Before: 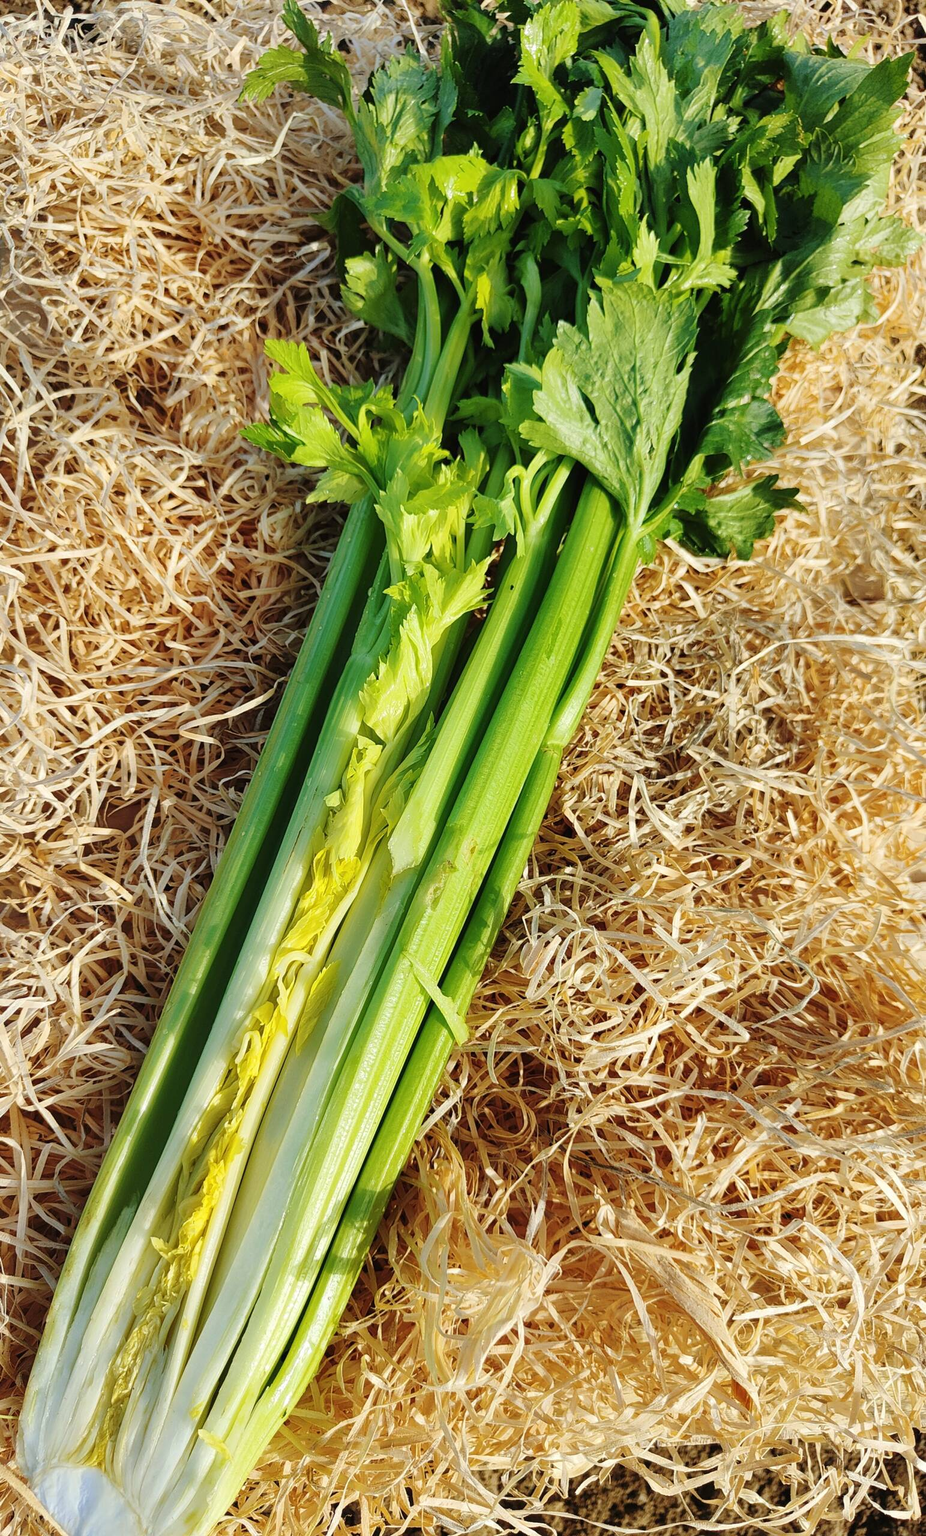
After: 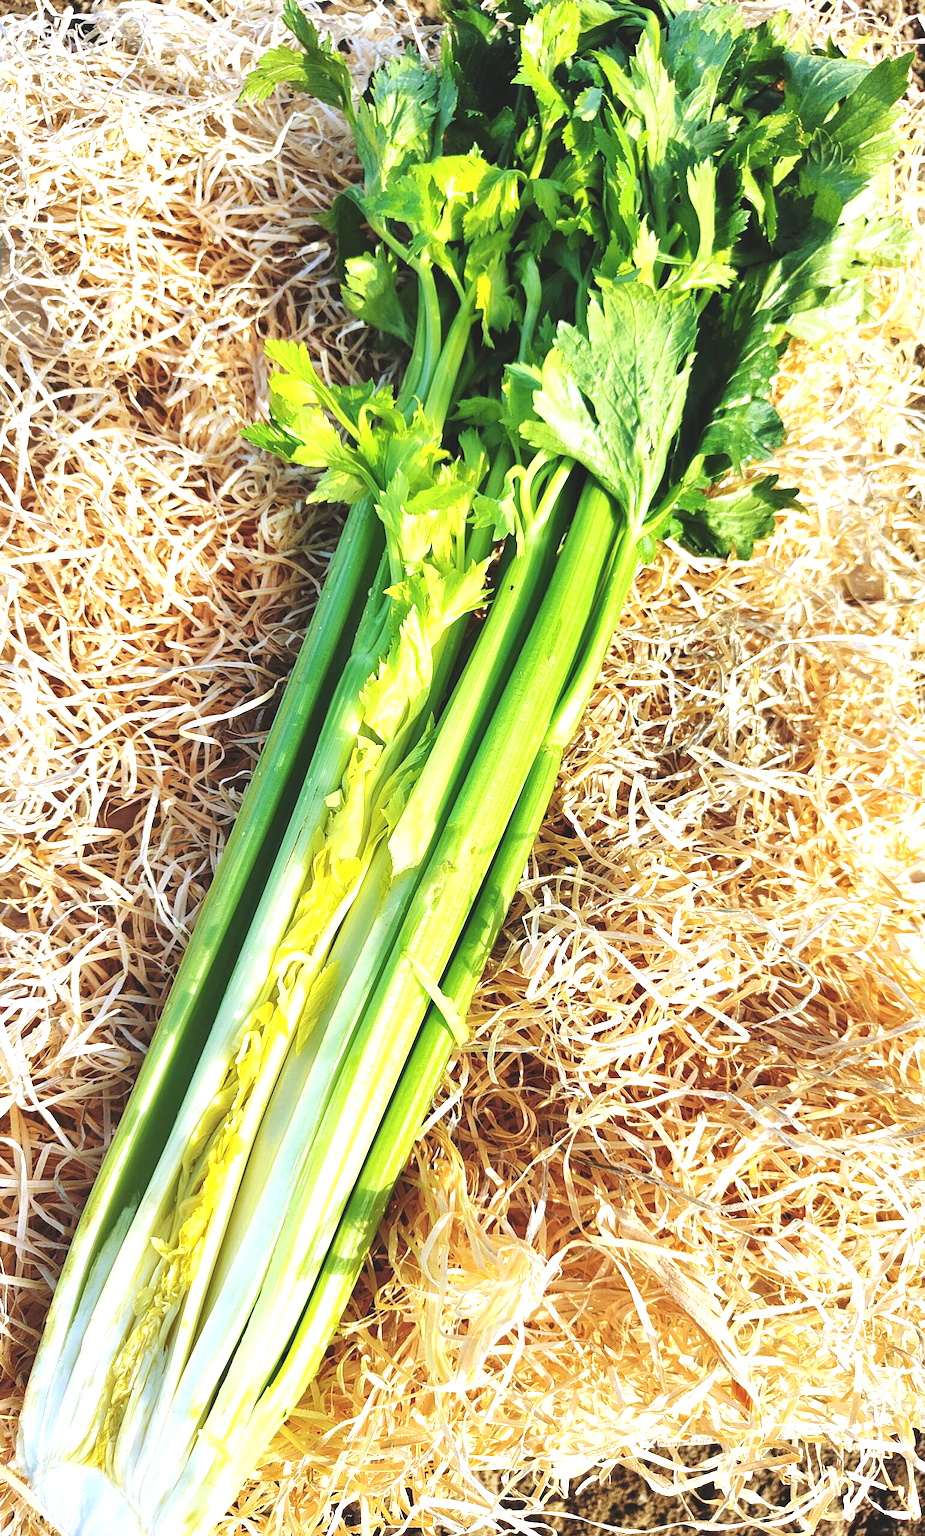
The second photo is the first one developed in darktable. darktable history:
exposure: black level correction -0.005, exposure 1 EV, compensate highlight preservation false
white balance: red 0.967, blue 1.119, emerald 0.756
